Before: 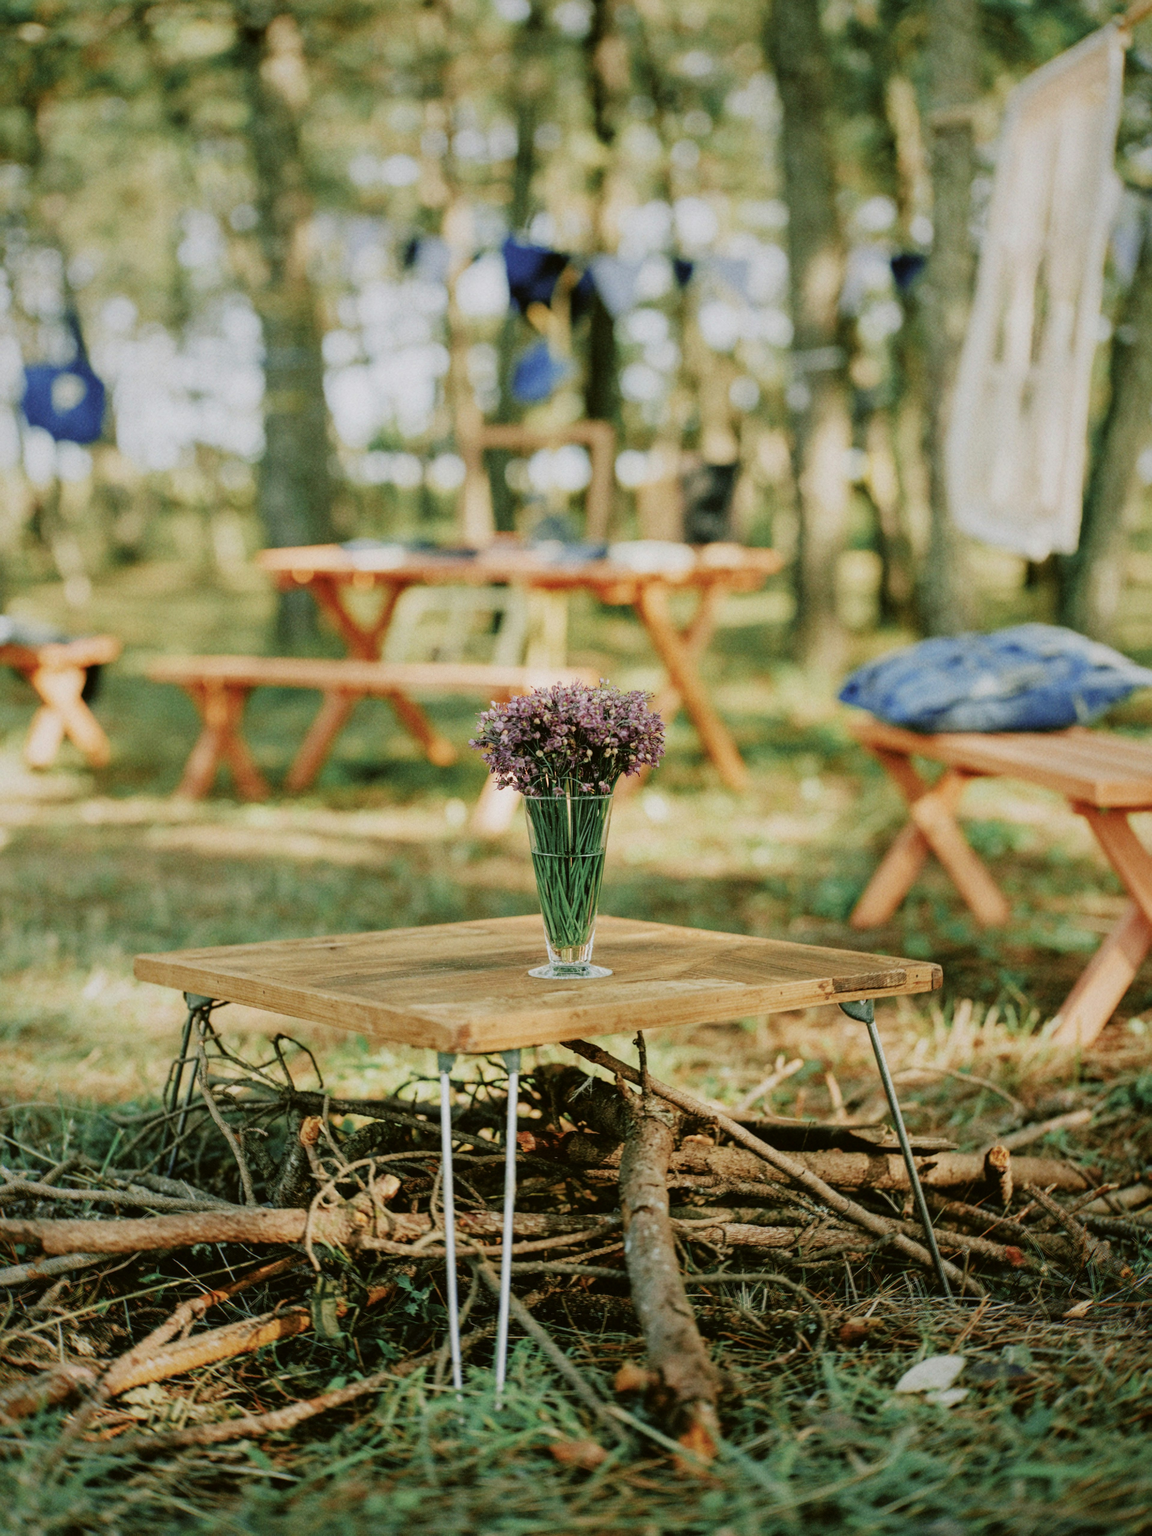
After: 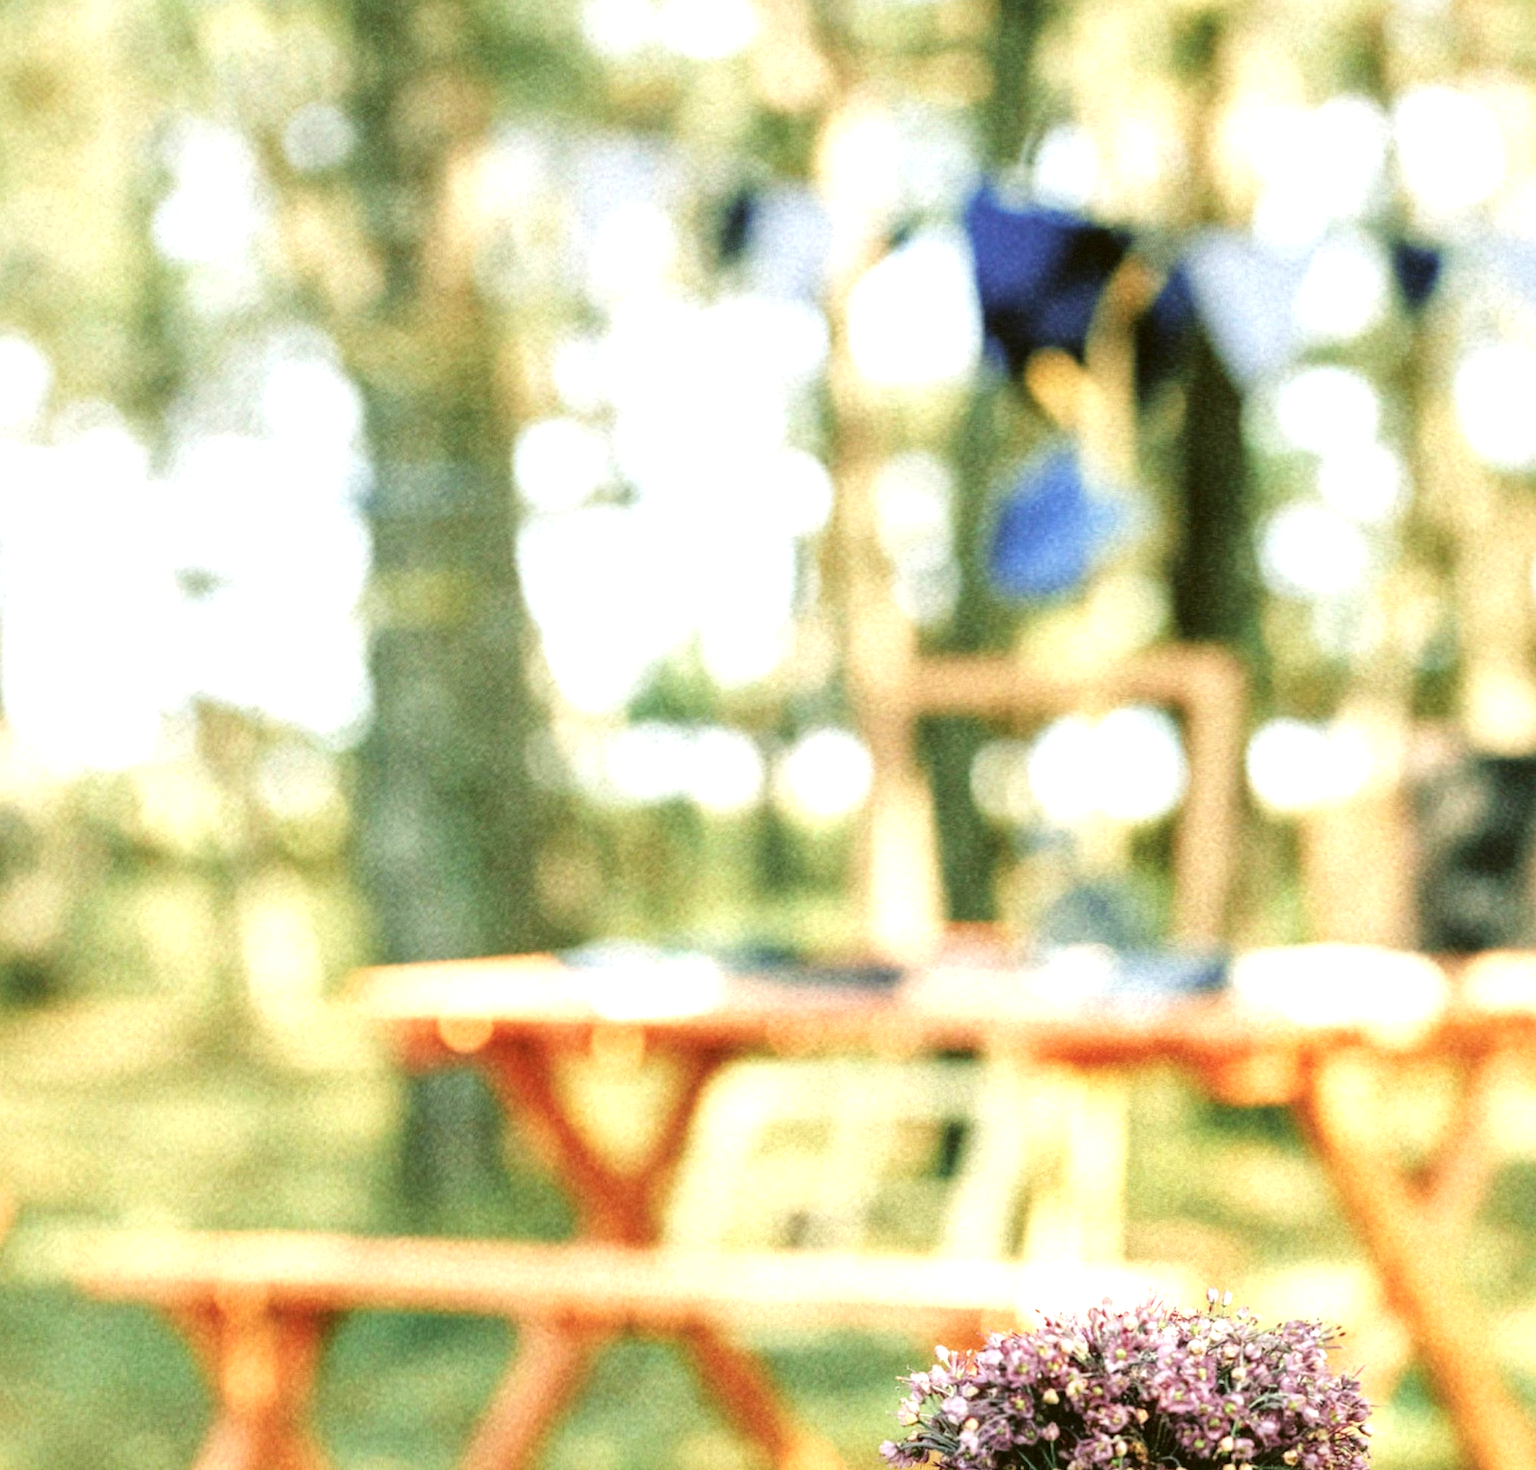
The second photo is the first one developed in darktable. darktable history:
crop: left 10.14%, top 10.592%, right 36.501%, bottom 51.102%
exposure: exposure 1.154 EV, compensate highlight preservation false
local contrast: mode bilateral grid, contrast 19, coarseness 50, detail 119%, midtone range 0.2
